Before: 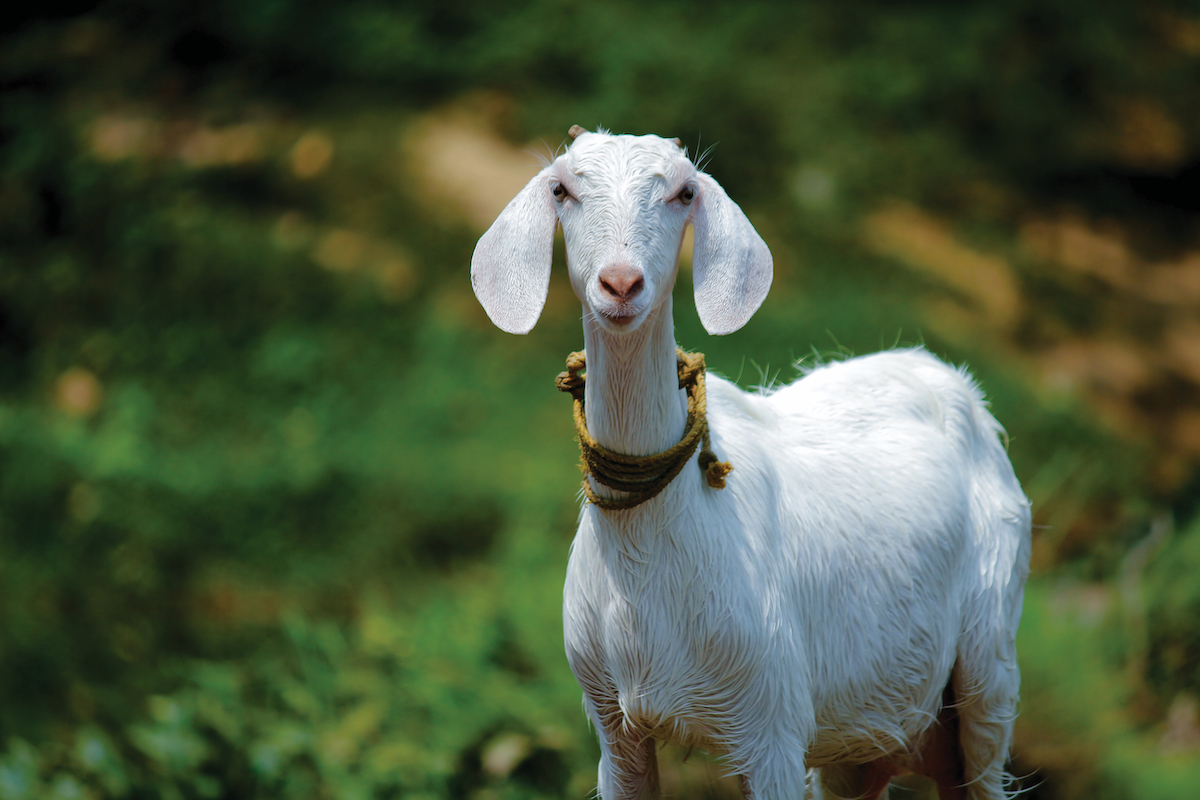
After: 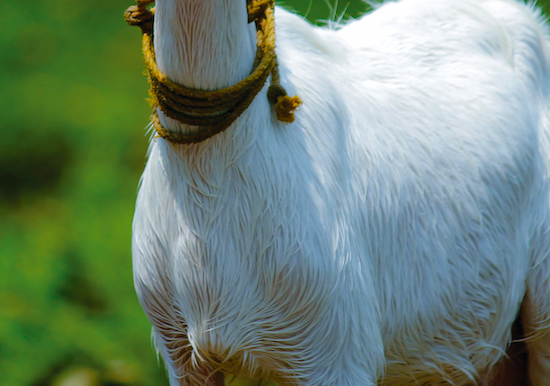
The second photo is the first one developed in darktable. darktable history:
crop: left 35.976%, top 45.819%, right 18.162%, bottom 5.807%
color balance rgb: perceptual saturation grading › global saturation 20%, global vibrance 20%
